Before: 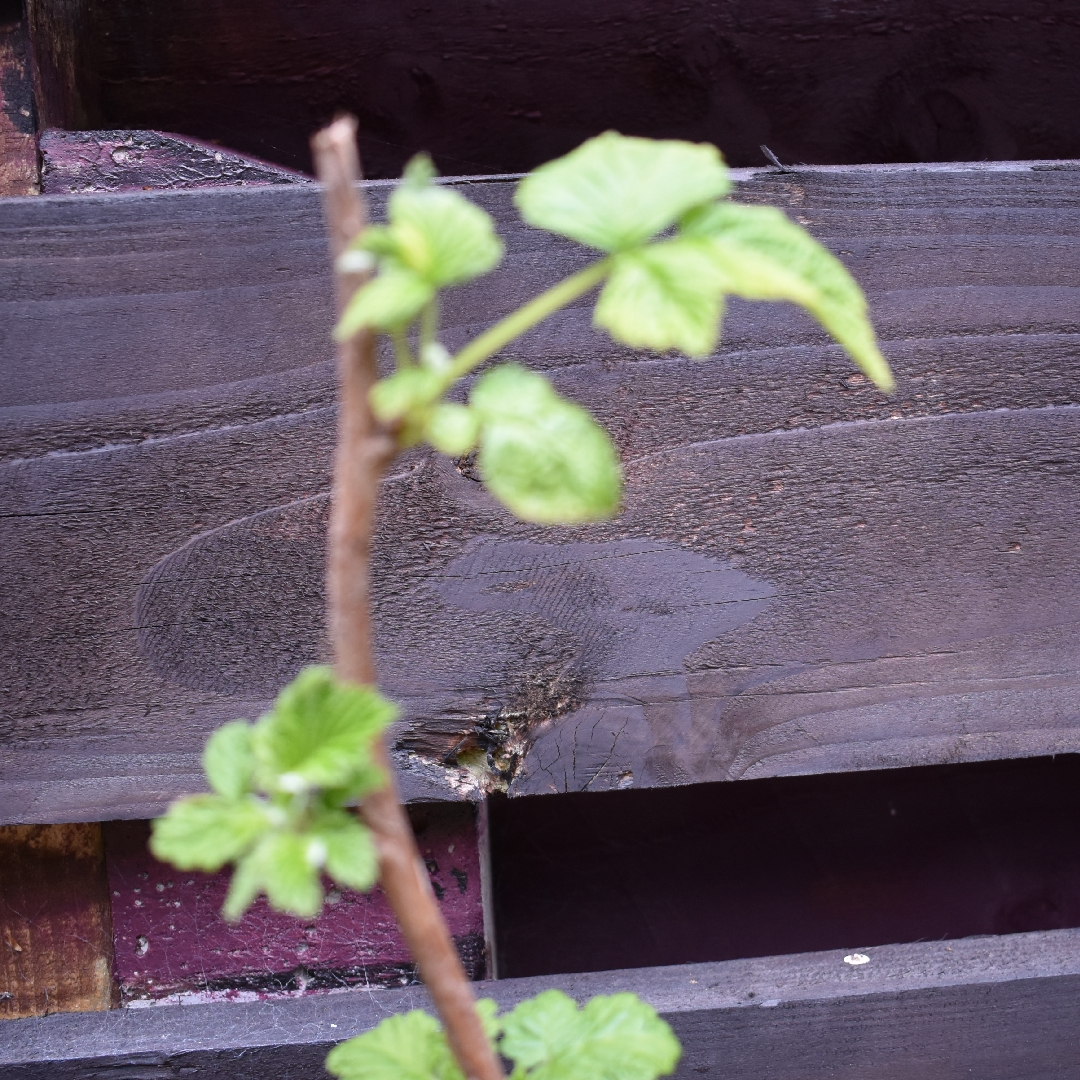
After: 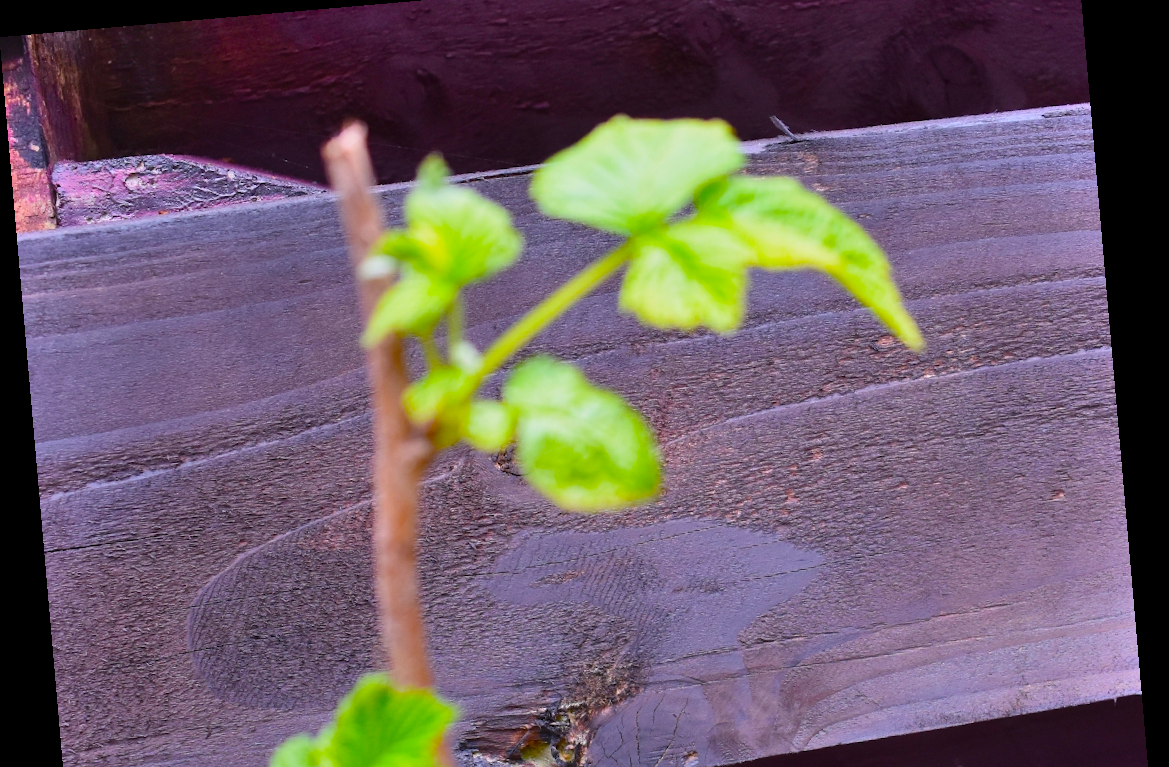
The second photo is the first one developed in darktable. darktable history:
shadows and highlights: low approximation 0.01, soften with gaussian
color balance: input saturation 134.34%, contrast -10.04%, contrast fulcrum 19.67%, output saturation 133.51%
crop and rotate: top 4.848%, bottom 29.503%
rotate and perspective: rotation -4.98°, automatic cropping off
